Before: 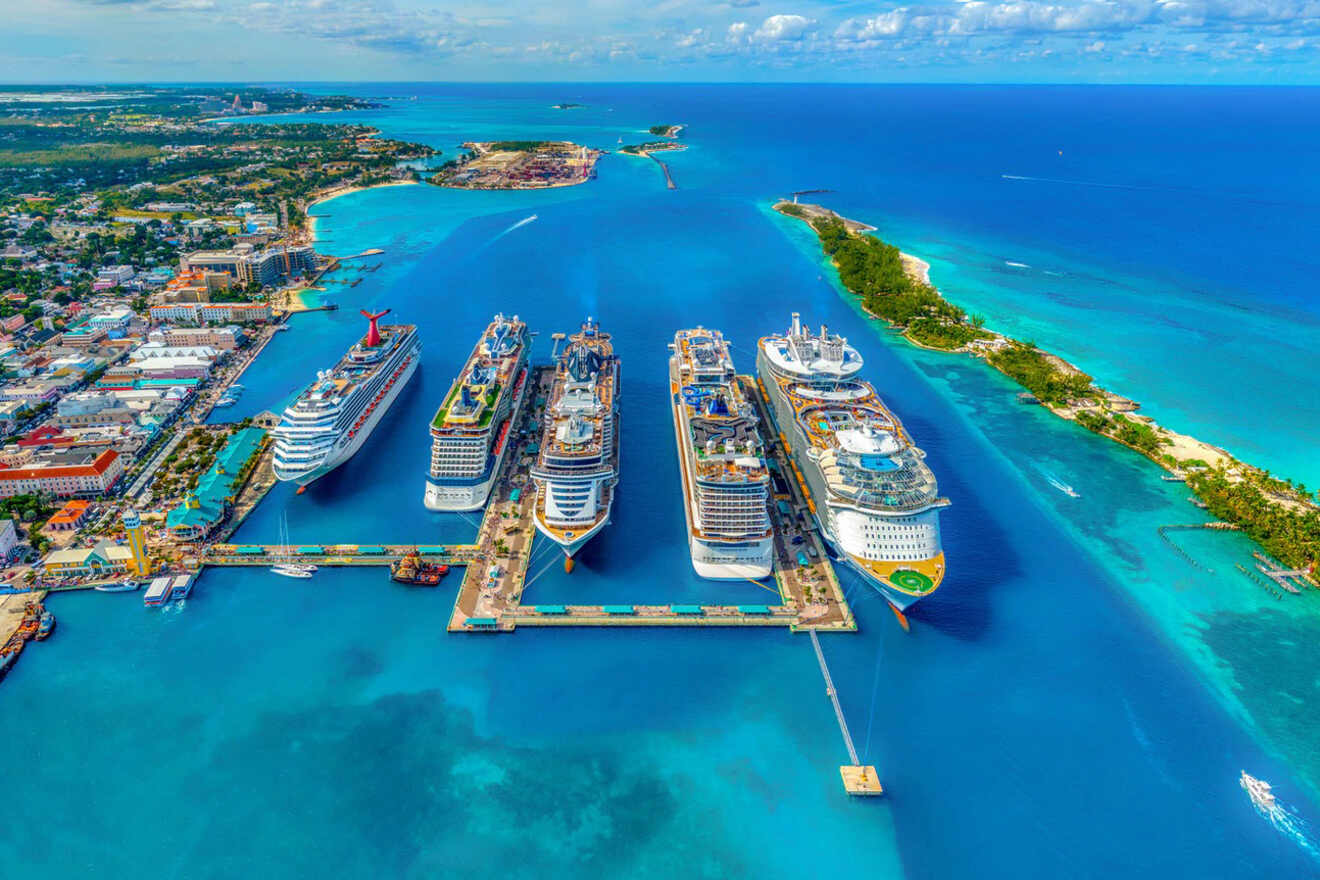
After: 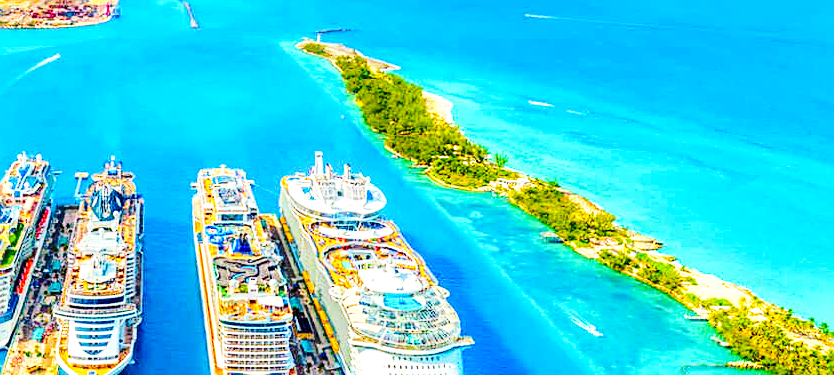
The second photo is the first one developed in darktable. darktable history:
contrast brightness saturation: contrast 0.038, saturation 0.152
color balance rgb: shadows lift › hue 87.55°, power › chroma 2.503%, power › hue 69.42°, perceptual saturation grading › global saturation 19.674%, perceptual brilliance grading › mid-tones 11.032%, perceptual brilliance grading › shadows 14.651%
crop: left 36.15%, top 18.324%, right 0.627%, bottom 39.015%
exposure: exposure 0.587 EV, compensate highlight preservation false
sharpen: amount 0.542
base curve: curves: ch0 [(0, 0) (0.028, 0.03) (0.121, 0.232) (0.46, 0.748) (0.859, 0.968) (1, 1)], preserve colors none
